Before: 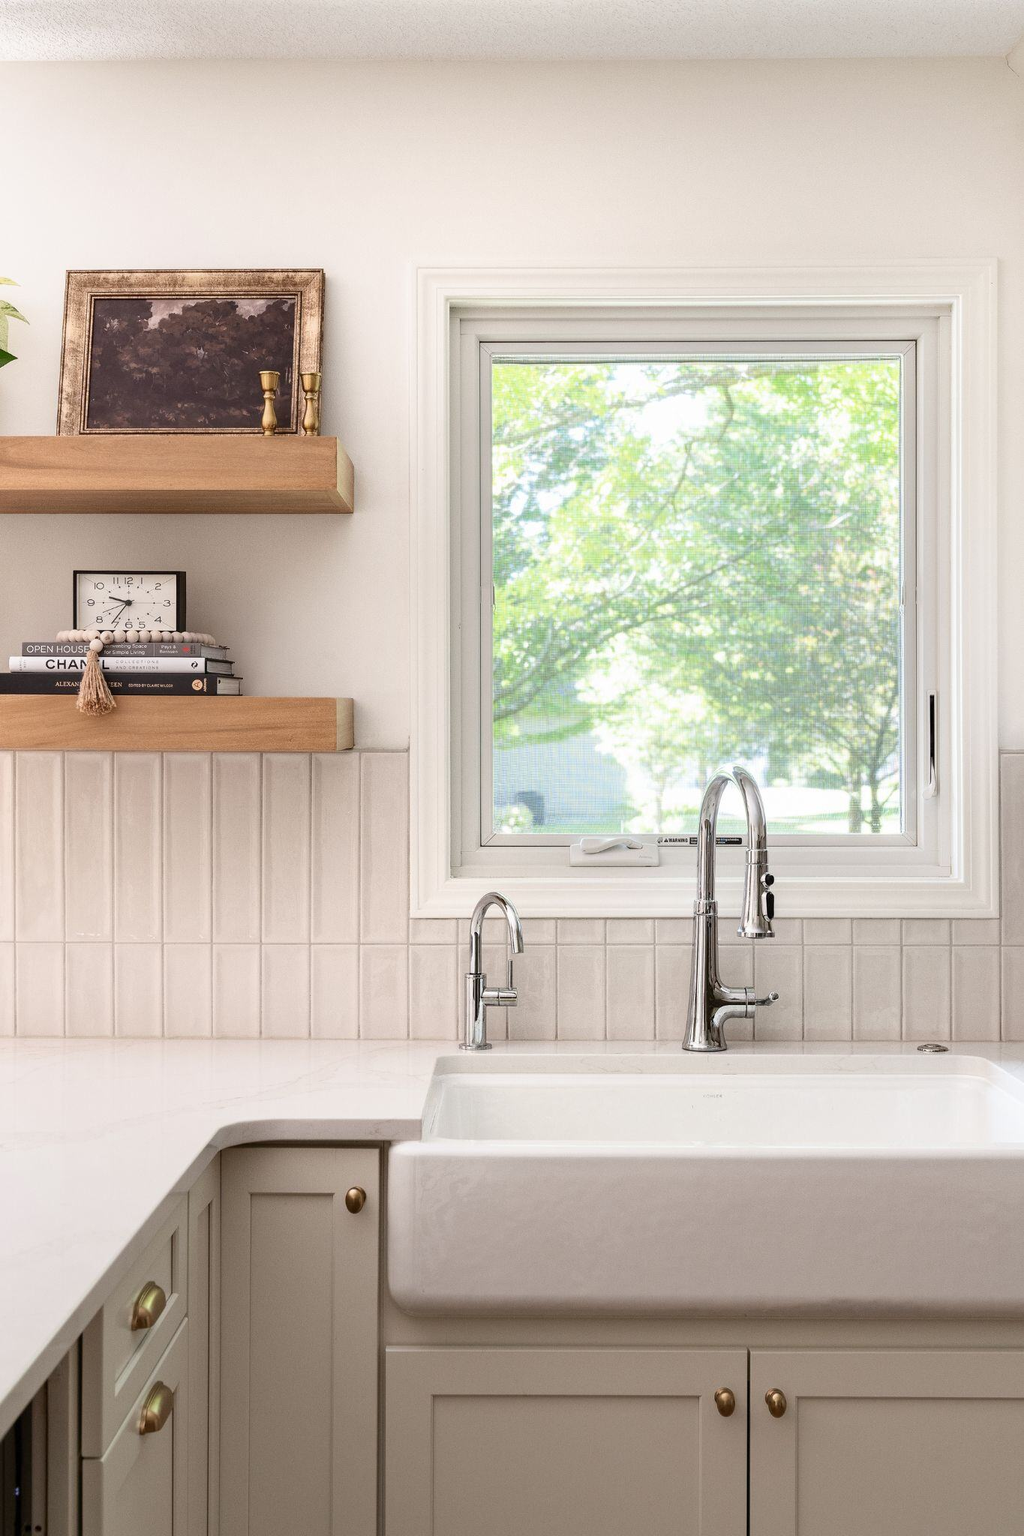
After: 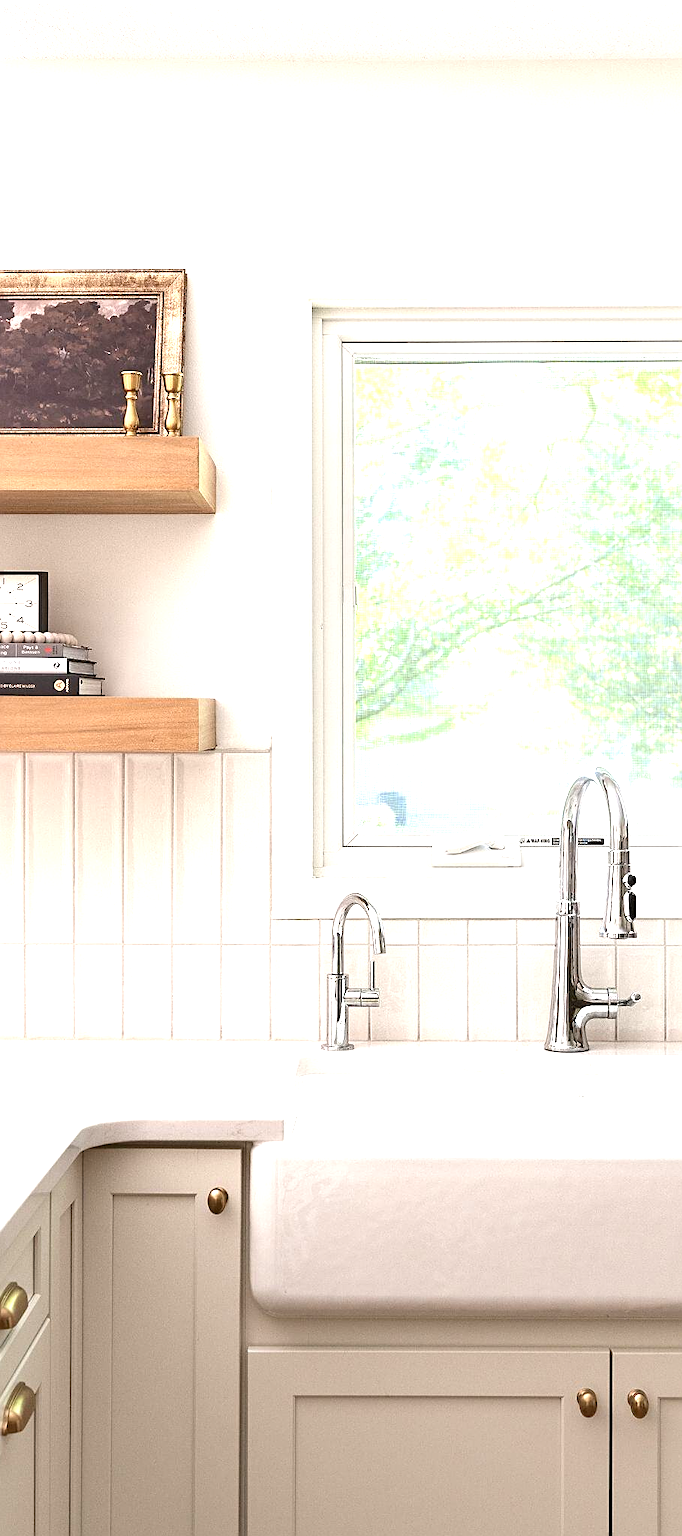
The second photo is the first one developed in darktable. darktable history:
sharpen: on, module defaults
exposure: exposure 1 EV, compensate highlight preservation false
crop and rotate: left 13.537%, right 19.796%
